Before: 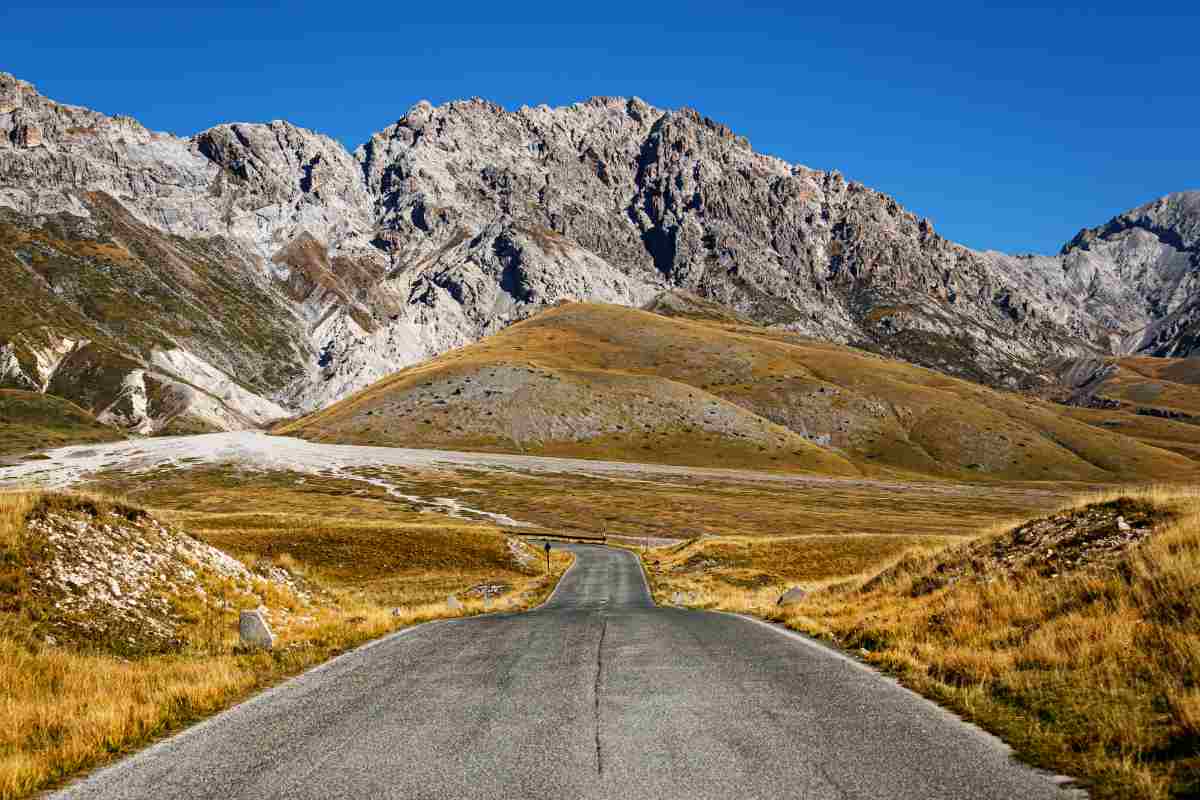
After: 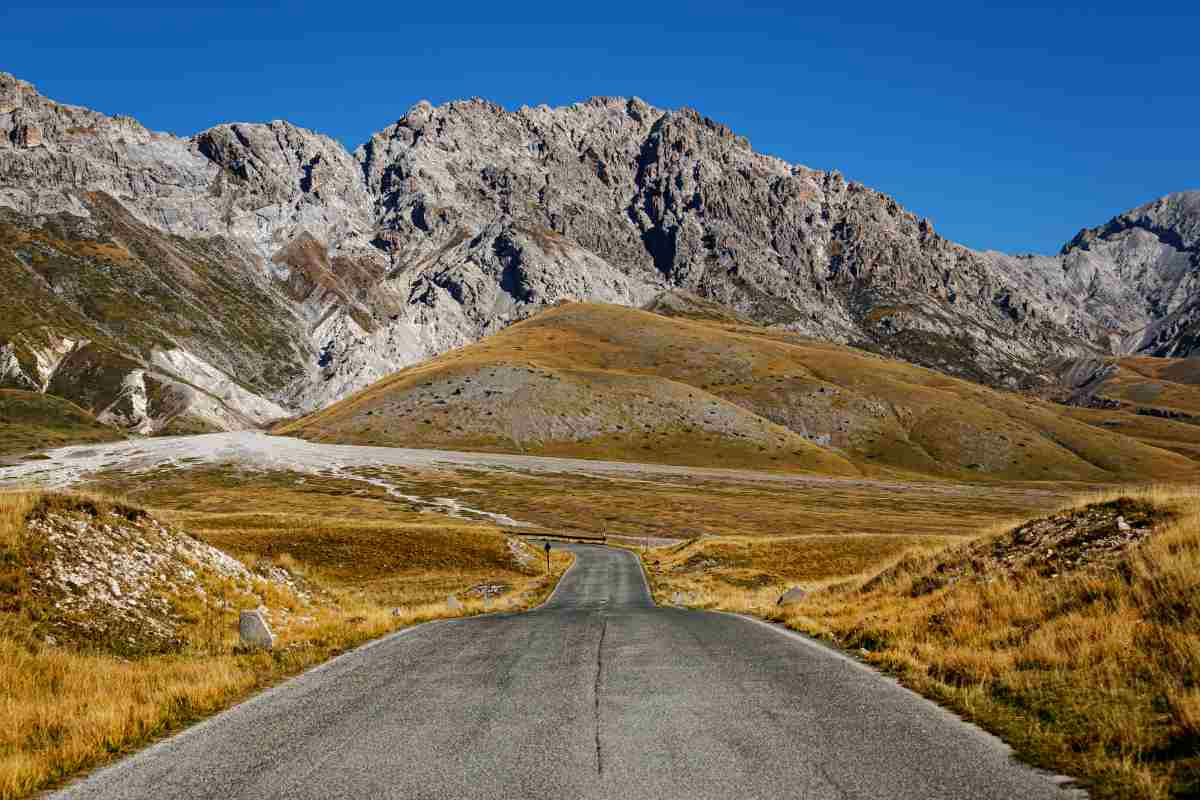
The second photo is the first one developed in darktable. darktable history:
rgb curve: curves: ch0 [(0, 0) (0.175, 0.154) (0.785, 0.663) (1, 1)]
white balance: red 1, blue 1
